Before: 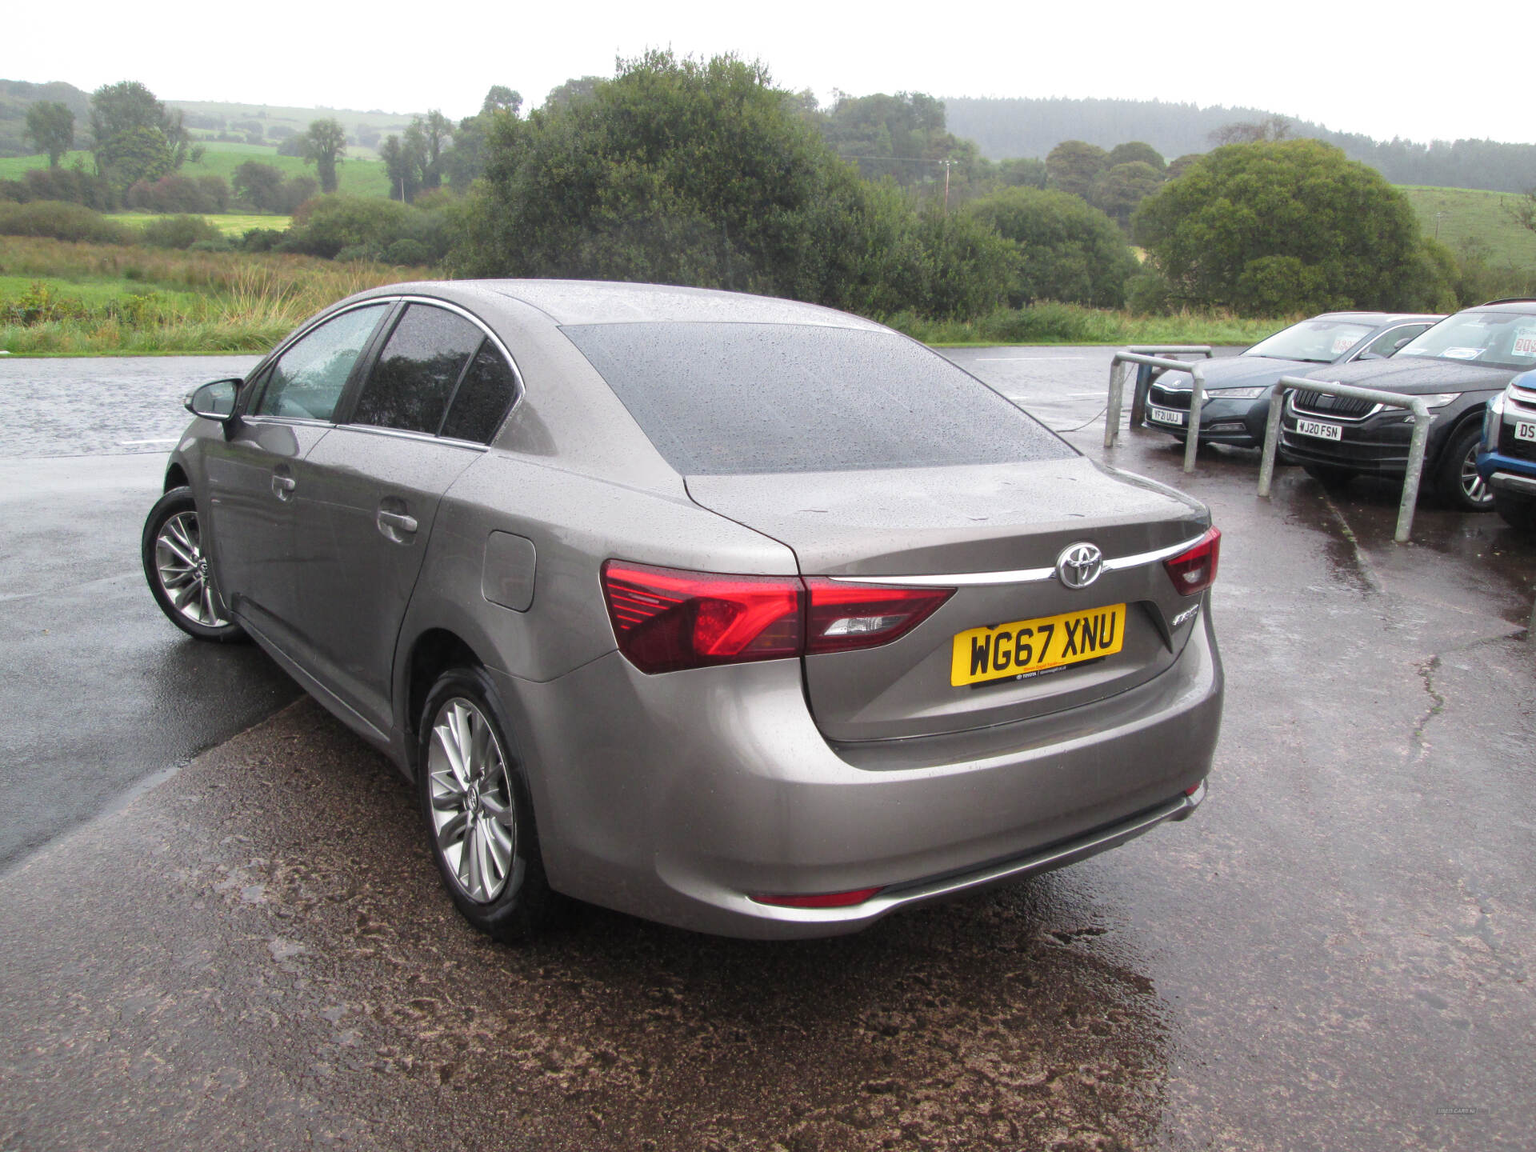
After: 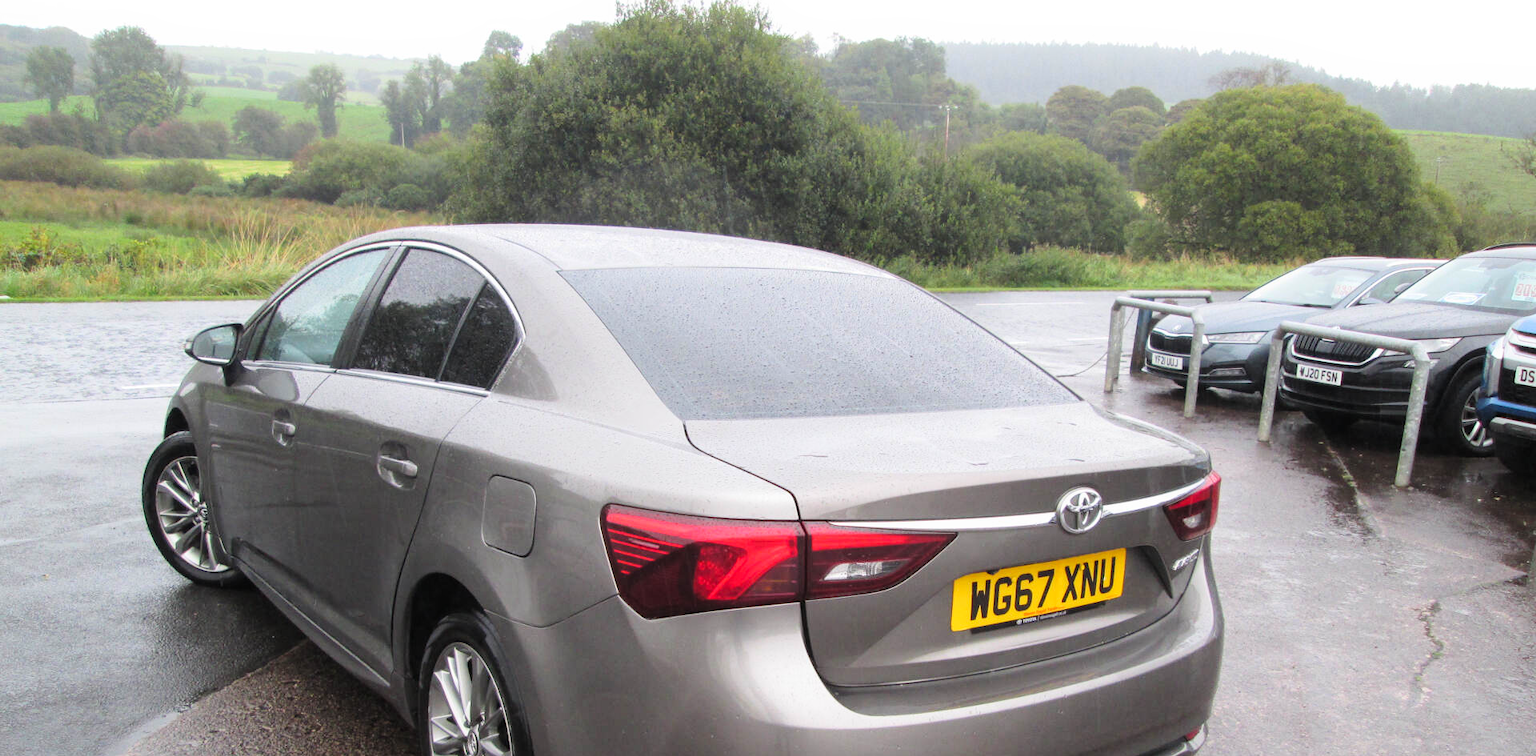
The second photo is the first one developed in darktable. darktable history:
contrast equalizer: y [[0.5, 0.5, 0.472, 0.5, 0.5, 0.5], [0.5 ×6], [0.5 ×6], [0 ×6], [0 ×6]]
tone curve: curves: ch0 [(0, 0) (0.004, 0.001) (0.133, 0.112) (0.325, 0.362) (0.832, 0.893) (1, 1)], color space Lab, linked channels, preserve colors none
crop and rotate: top 4.848%, bottom 29.503%
